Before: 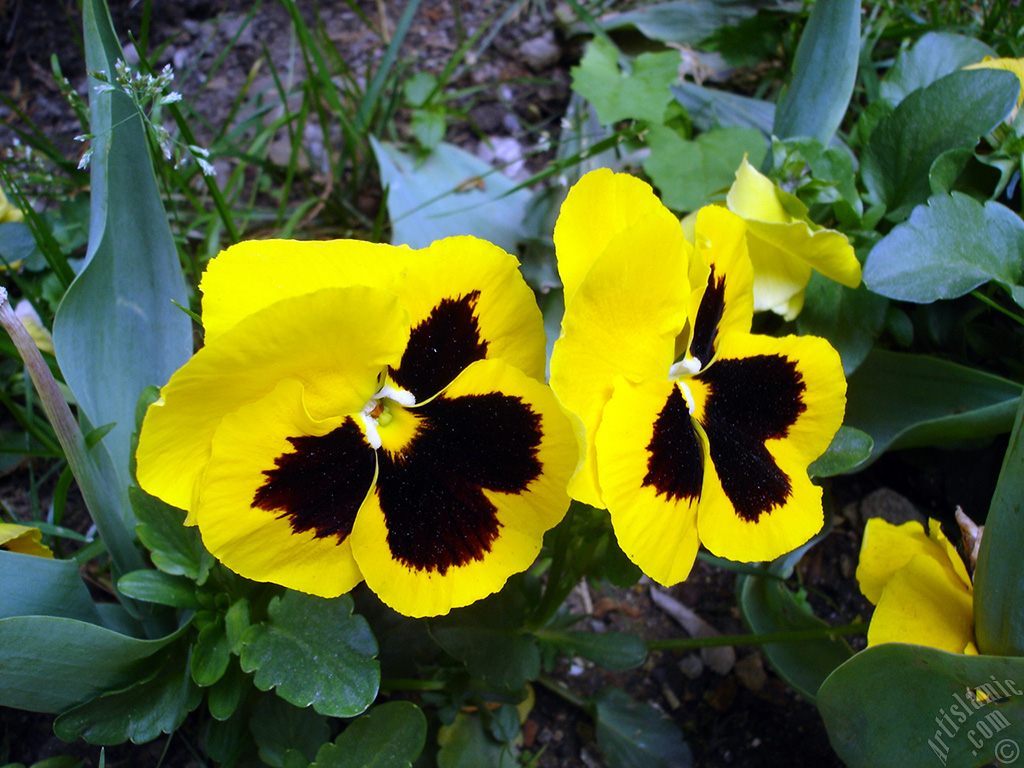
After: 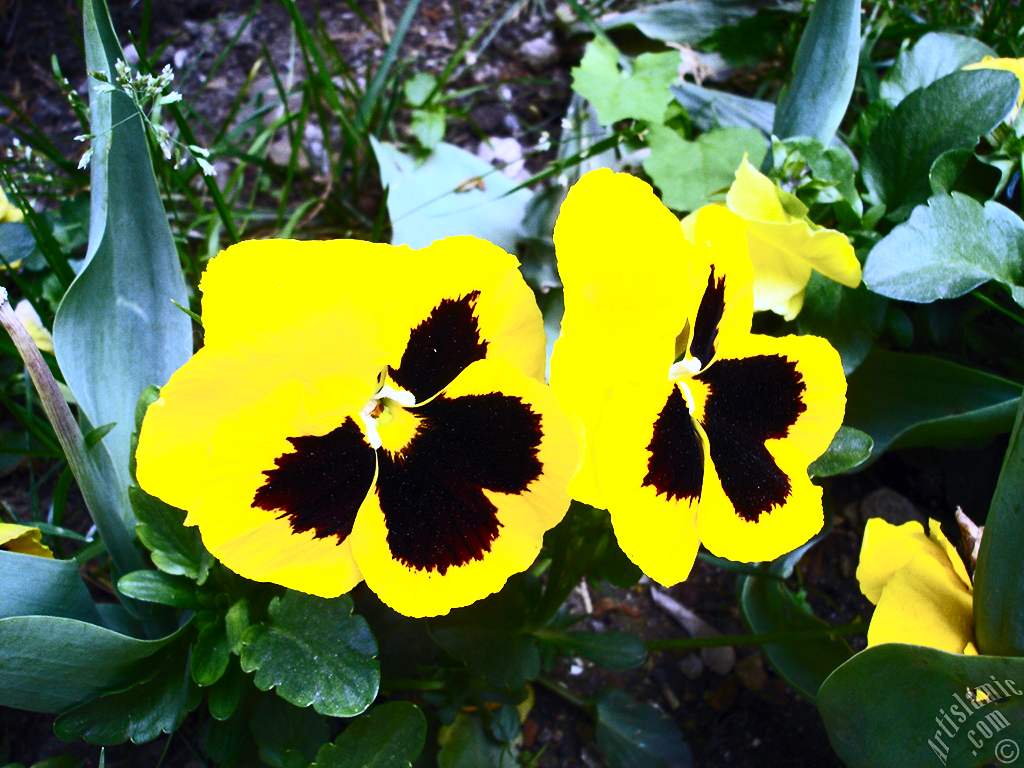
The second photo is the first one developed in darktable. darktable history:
contrast brightness saturation: contrast 0.608, brightness 0.334, saturation 0.148
levels: mode automatic
